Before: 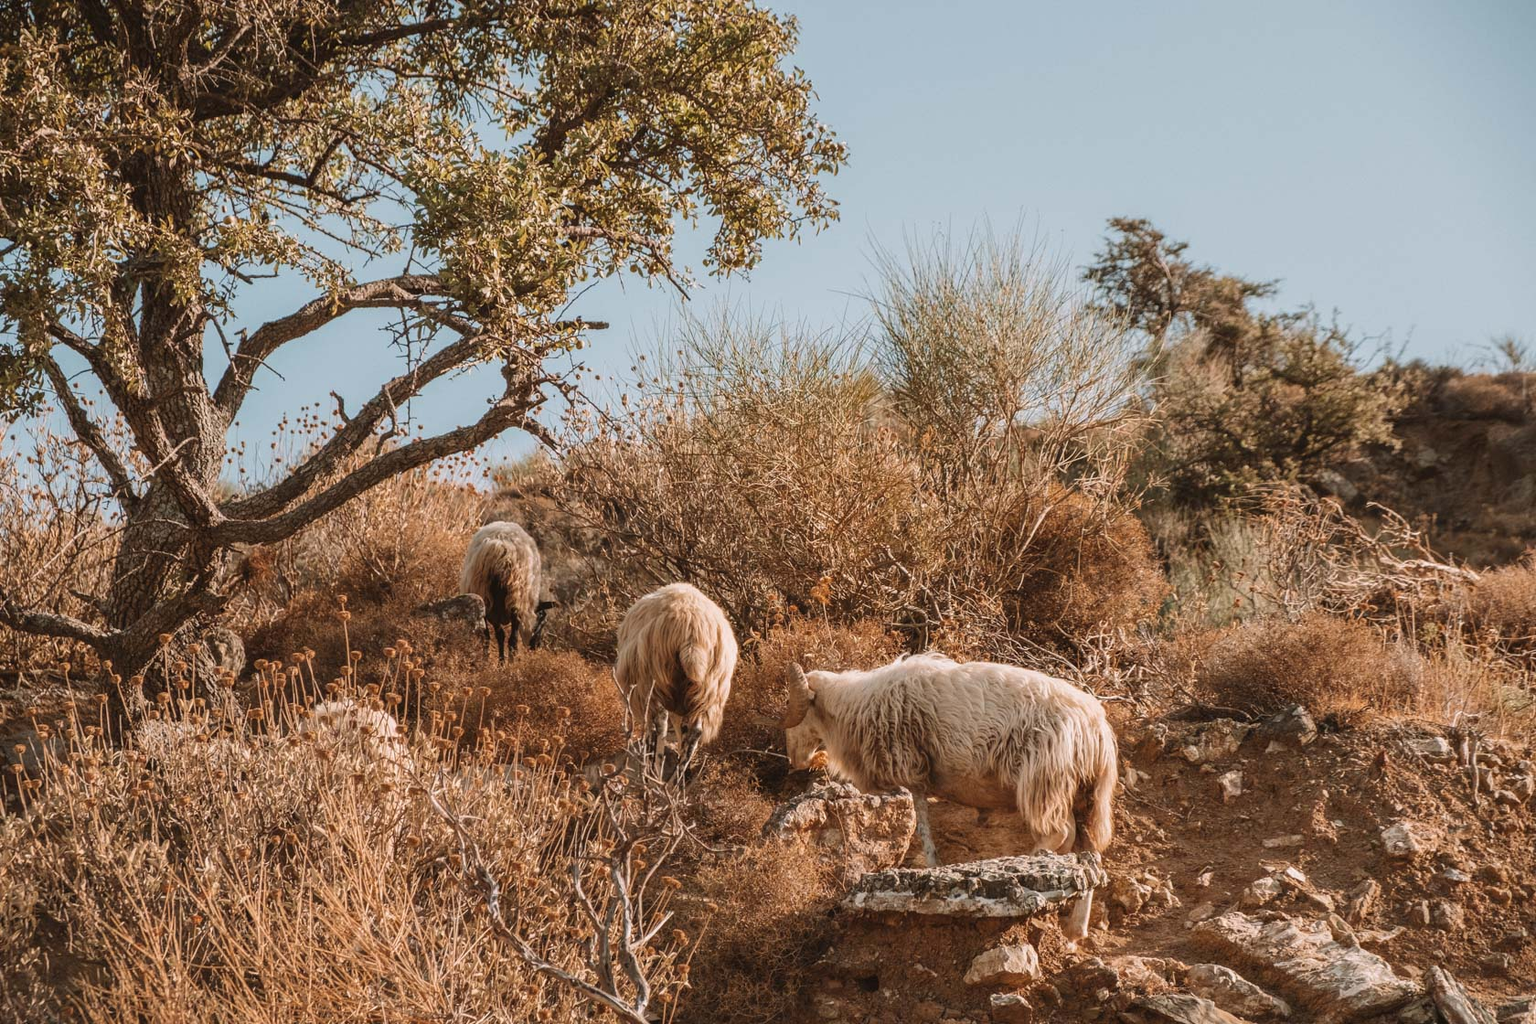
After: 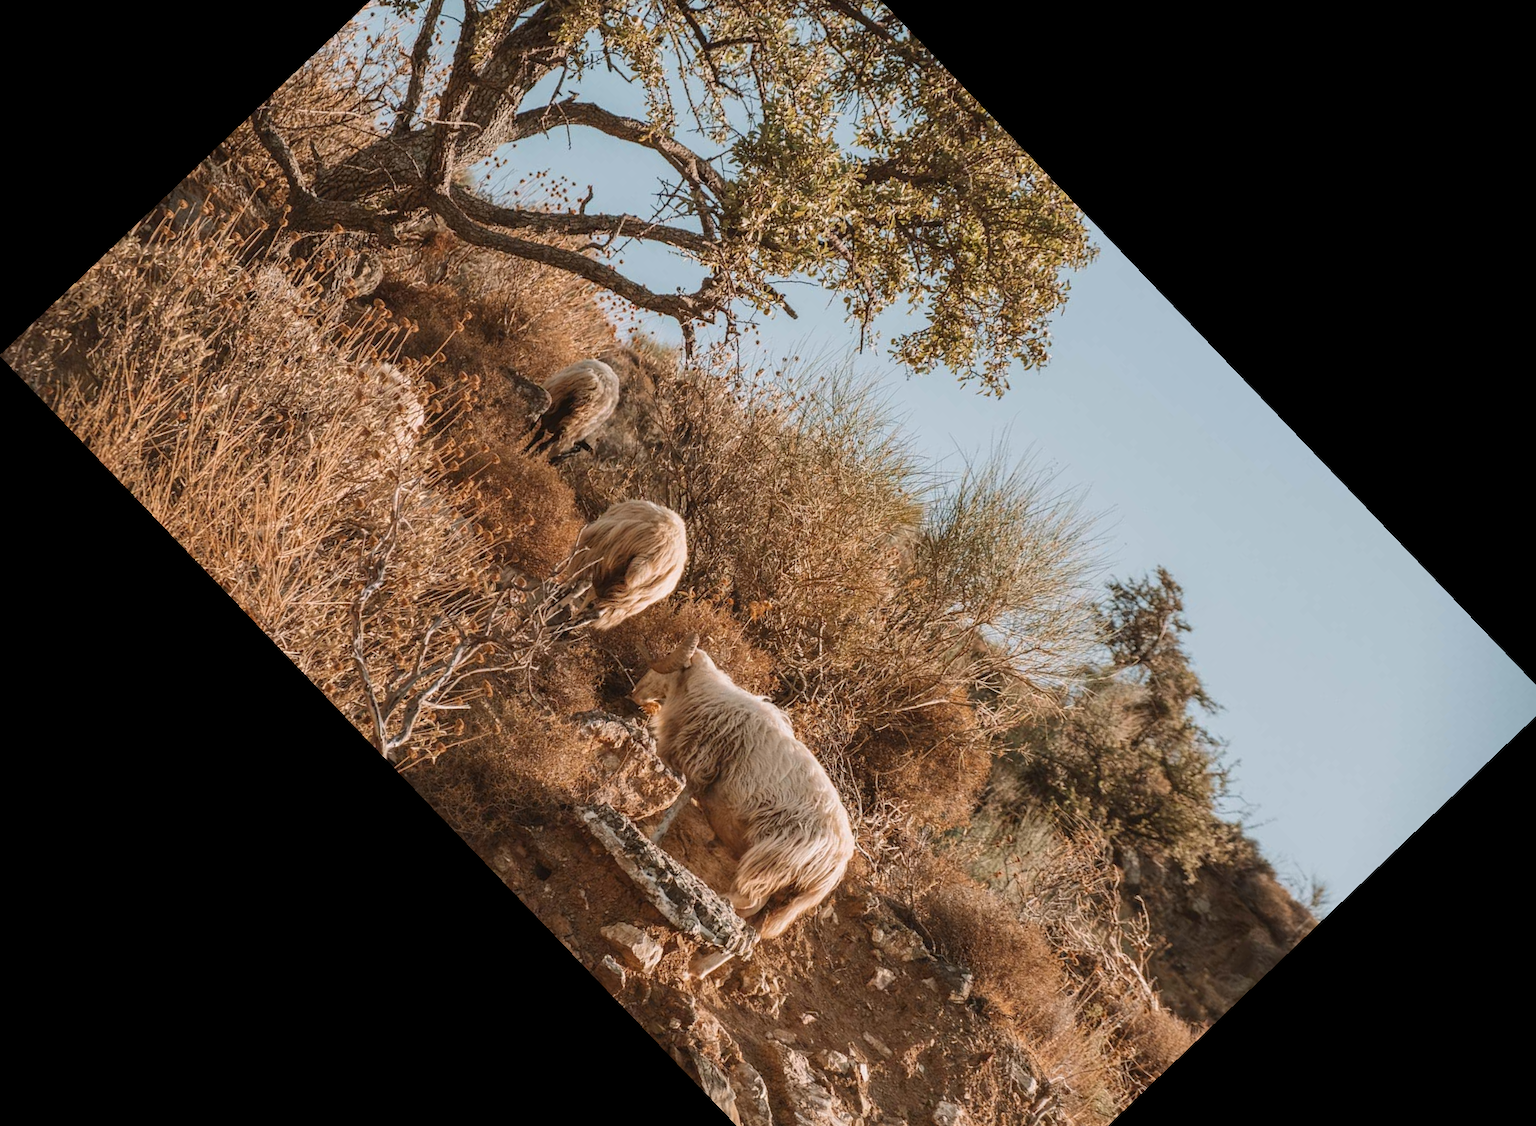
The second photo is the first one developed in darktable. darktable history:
crop and rotate: angle -46.26°, top 16.234%, right 0.912%, bottom 11.704%
color contrast: green-magenta contrast 0.96
